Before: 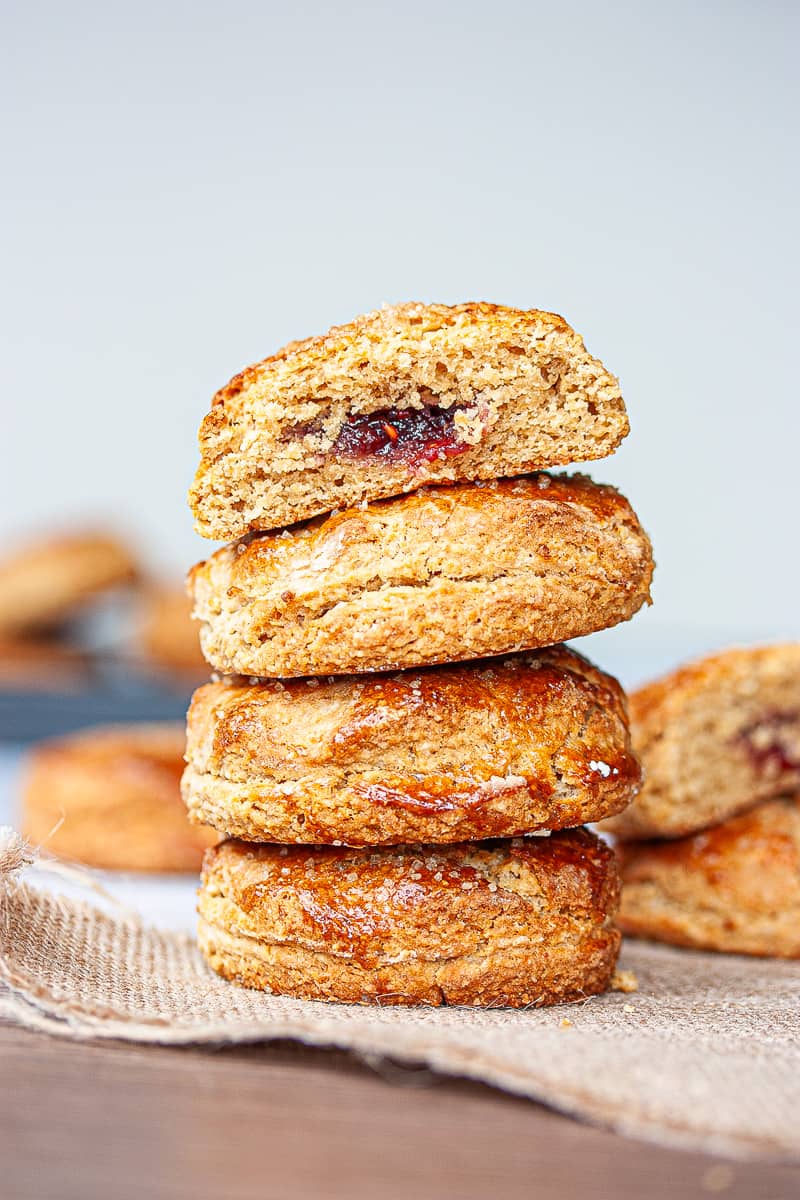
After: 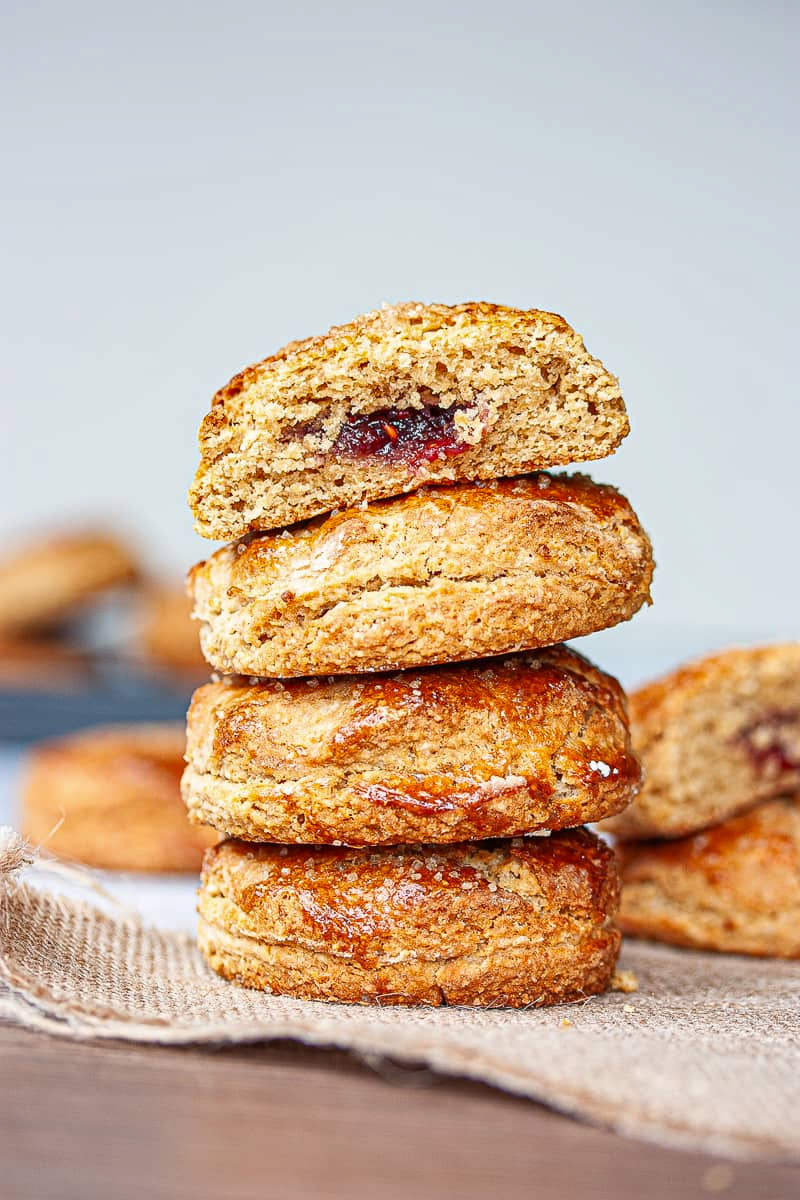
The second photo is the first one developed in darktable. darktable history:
shadows and highlights: shadows -88.48, highlights -36.08, soften with gaussian
